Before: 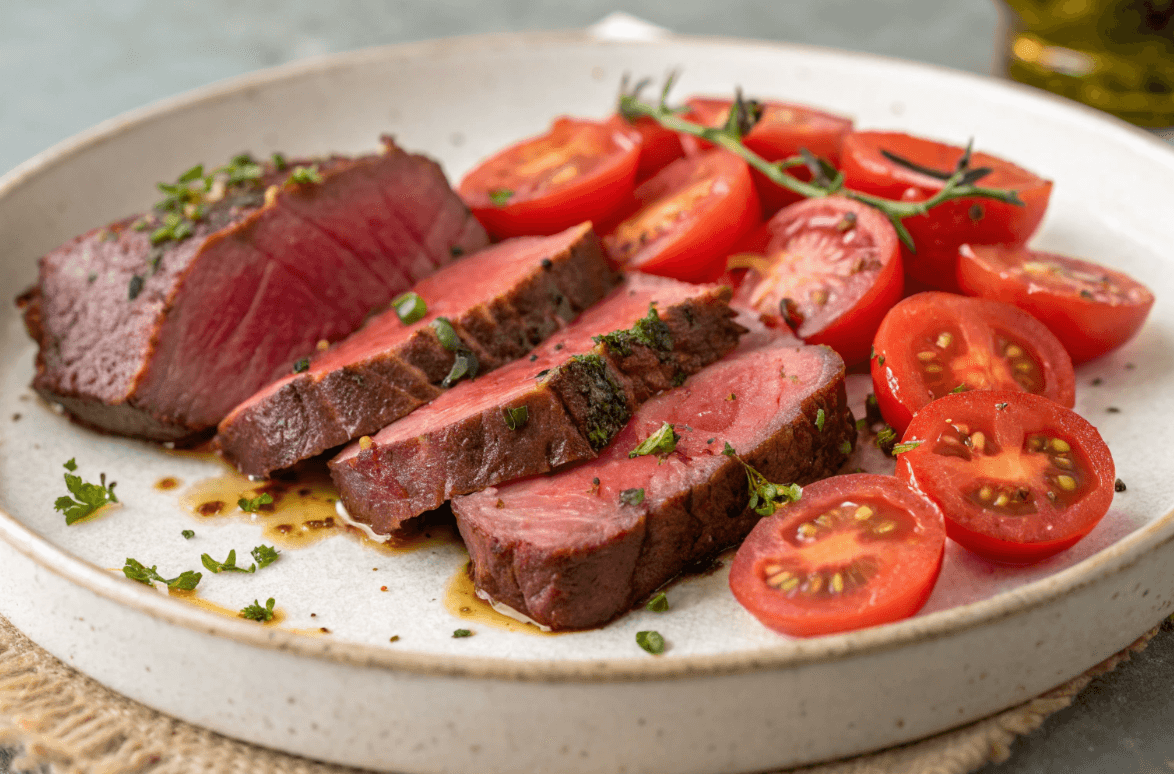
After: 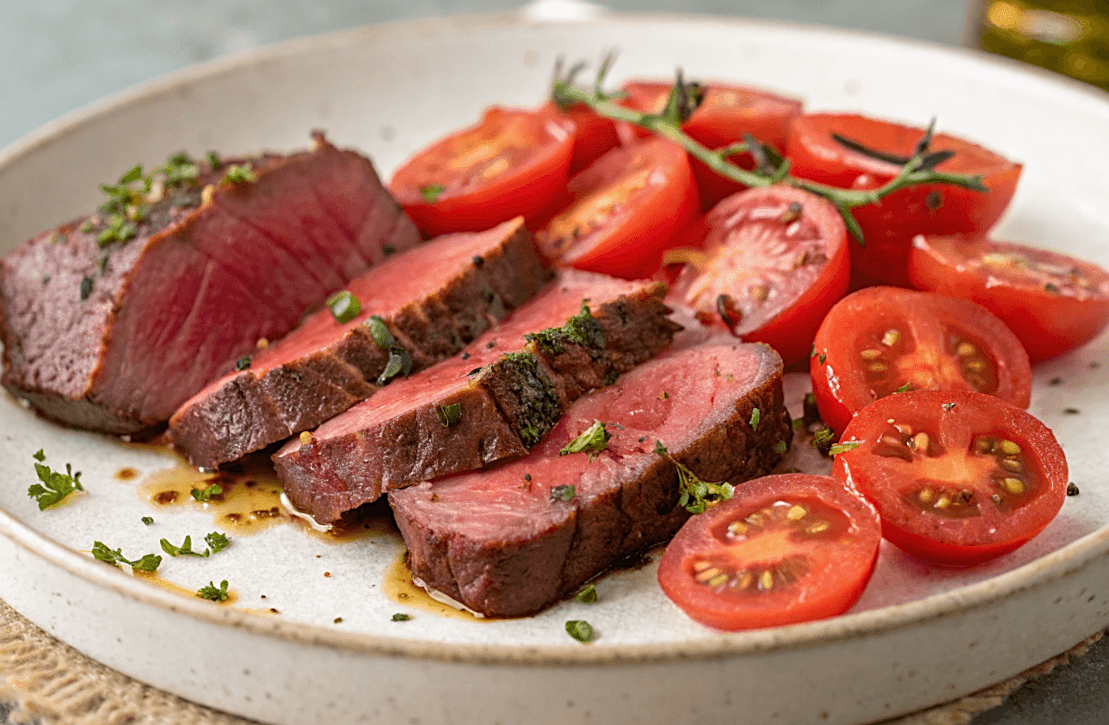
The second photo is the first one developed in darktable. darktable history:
rotate and perspective: rotation 0.062°, lens shift (vertical) 0.115, lens shift (horizontal) -0.133, crop left 0.047, crop right 0.94, crop top 0.061, crop bottom 0.94
sharpen: on, module defaults
